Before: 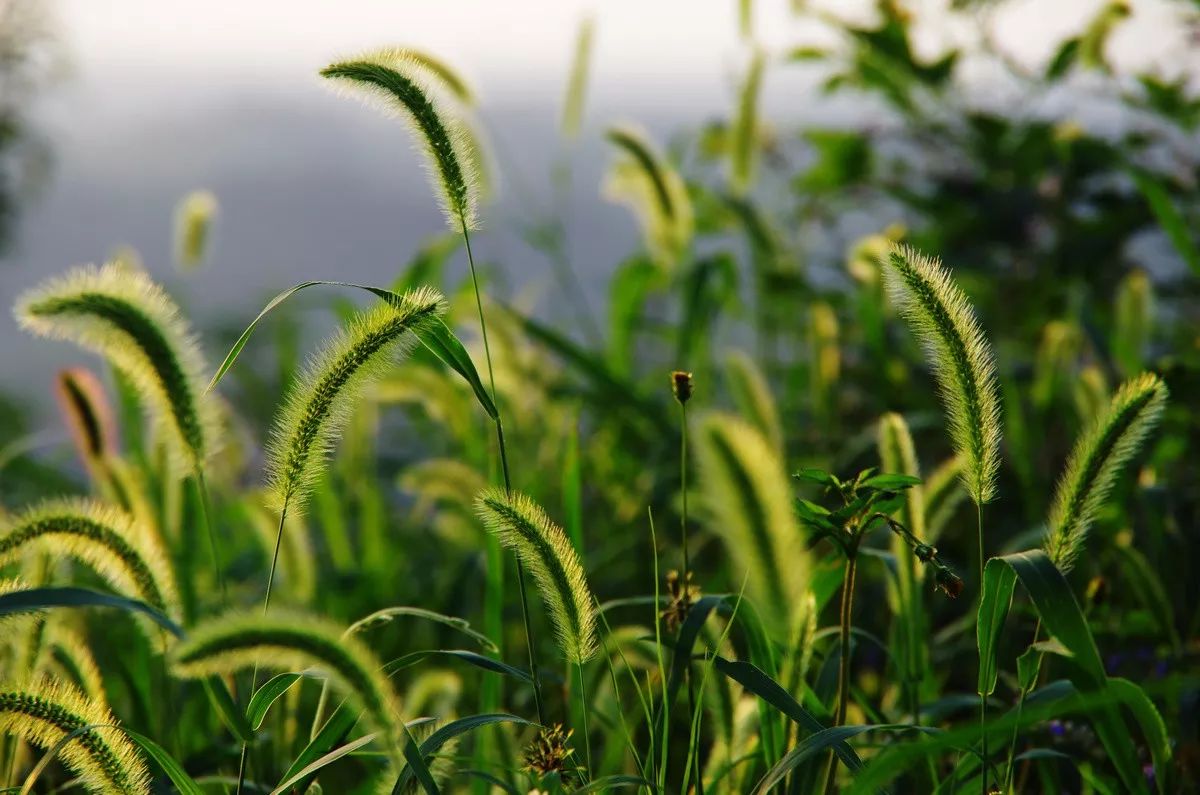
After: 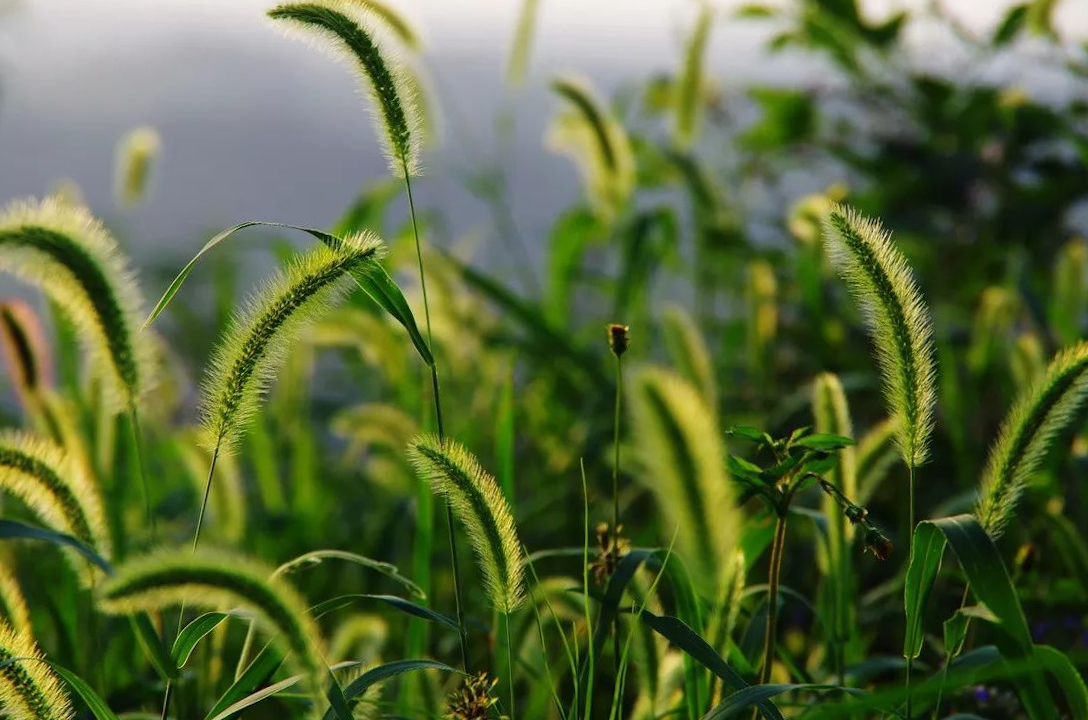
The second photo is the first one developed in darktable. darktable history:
white balance: emerald 1
crop and rotate: angle -1.96°, left 3.097%, top 4.154%, right 1.586%, bottom 0.529%
